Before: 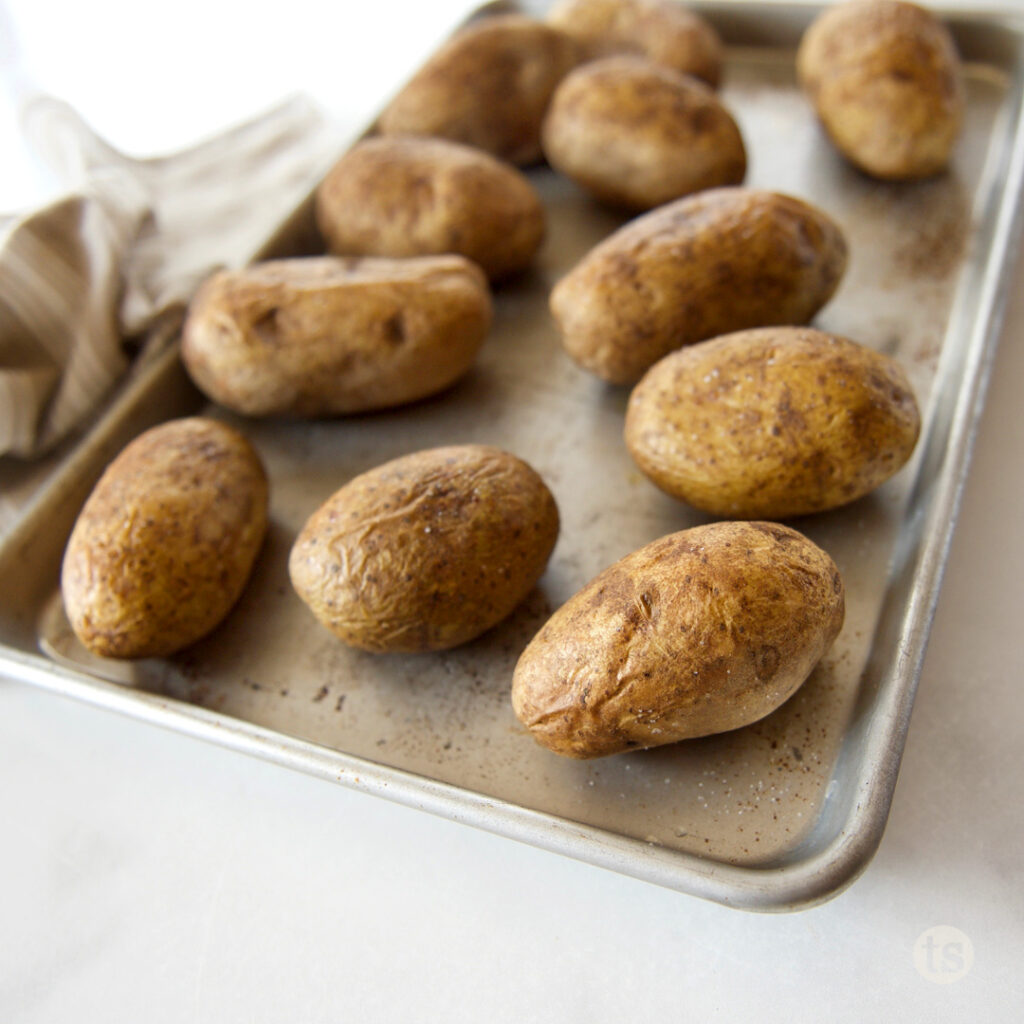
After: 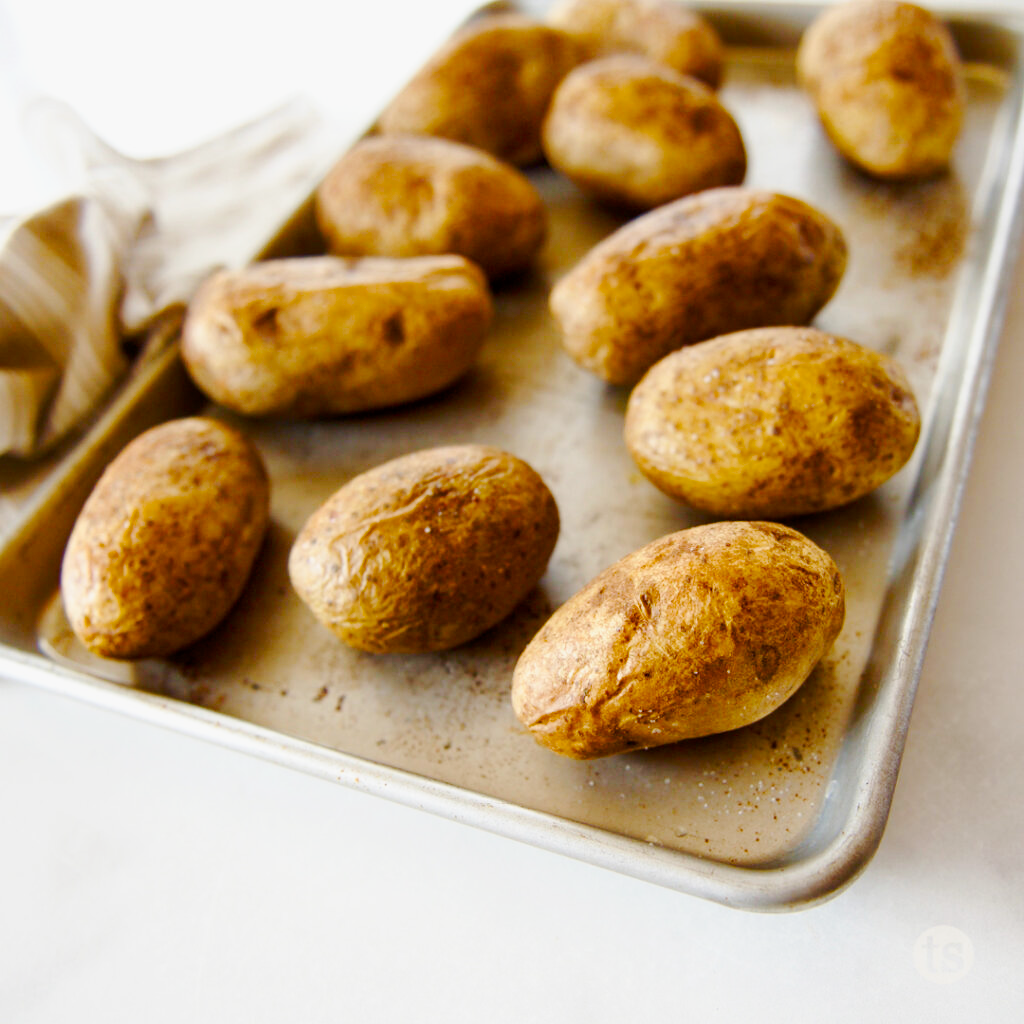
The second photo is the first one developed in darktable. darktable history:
color balance rgb: linear chroma grading › mid-tones 8.062%, perceptual saturation grading › global saturation 39.678%, perceptual saturation grading › highlights -50.488%, perceptual saturation grading › shadows 30.237%, global vibrance 20%
tone curve: curves: ch0 [(0, 0) (0.035, 0.017) (0.131, 0.108) (0.279, 0.279) (0.476, 0.554) (0.617, 0.693) (0.704, 0.77) (0.801, 0.854) (0.895, 0.927) (1, 0.976)]; ch1 [(0, 0) (0.318, 0.278) (0.444, 0.427) (0.493, 0.488) (0.508, 0.502) (0.534, 0.526) (0.562, 0.555) (0.645, 0.648) (0.746, 0.764) (1, 1)]; ch2 [(0, 0) (0.316, 0.292) (0.381, 0.37) (0.423, 0.448) (0.476, 0.482) (0.502, 0.495) (0.522, 0.518) (0.533, 0.532) (0.593, 0.622) (0.634, 0.663) (0.7, 0.7) (0.861, 0.808) (1, 0.951)], preserve colors none
